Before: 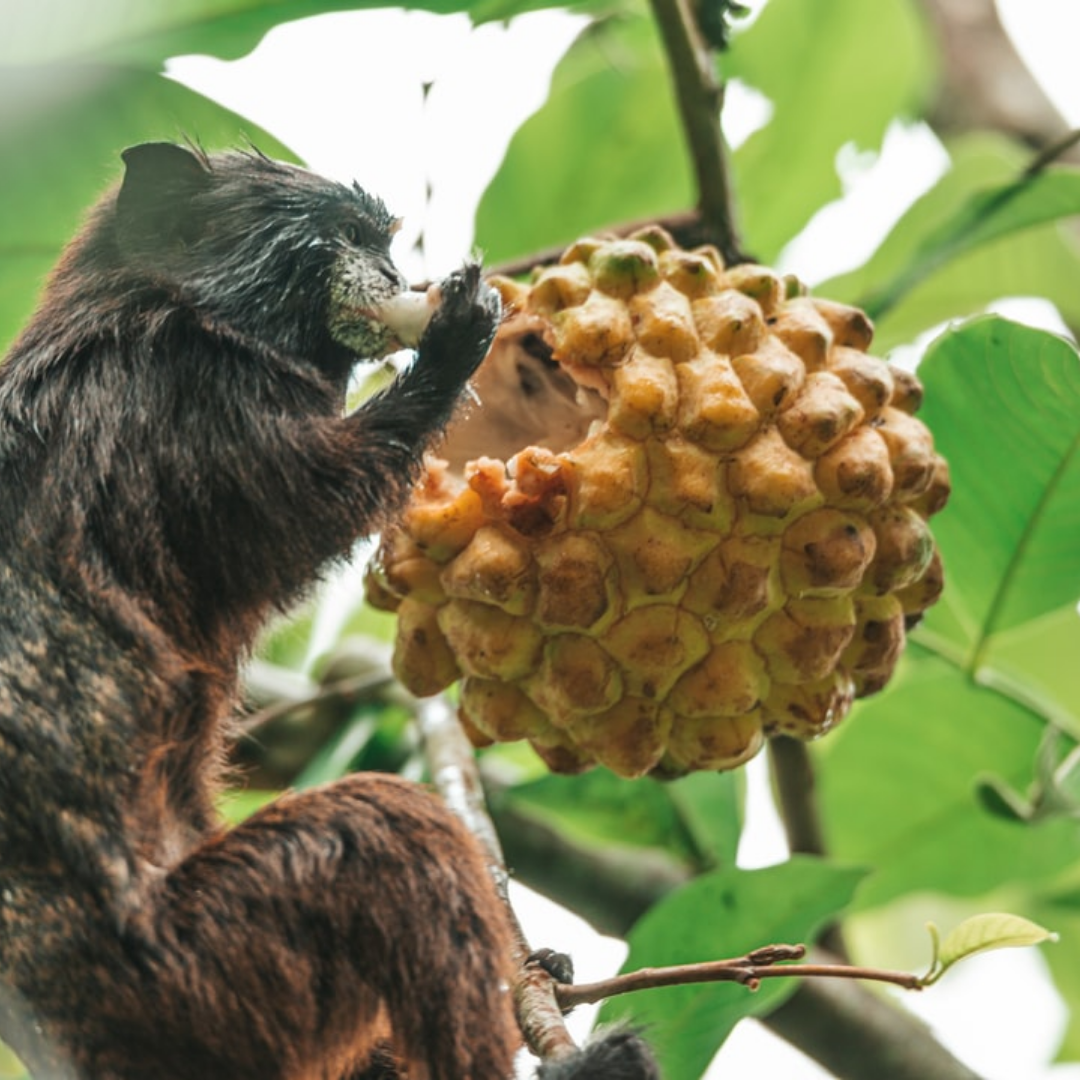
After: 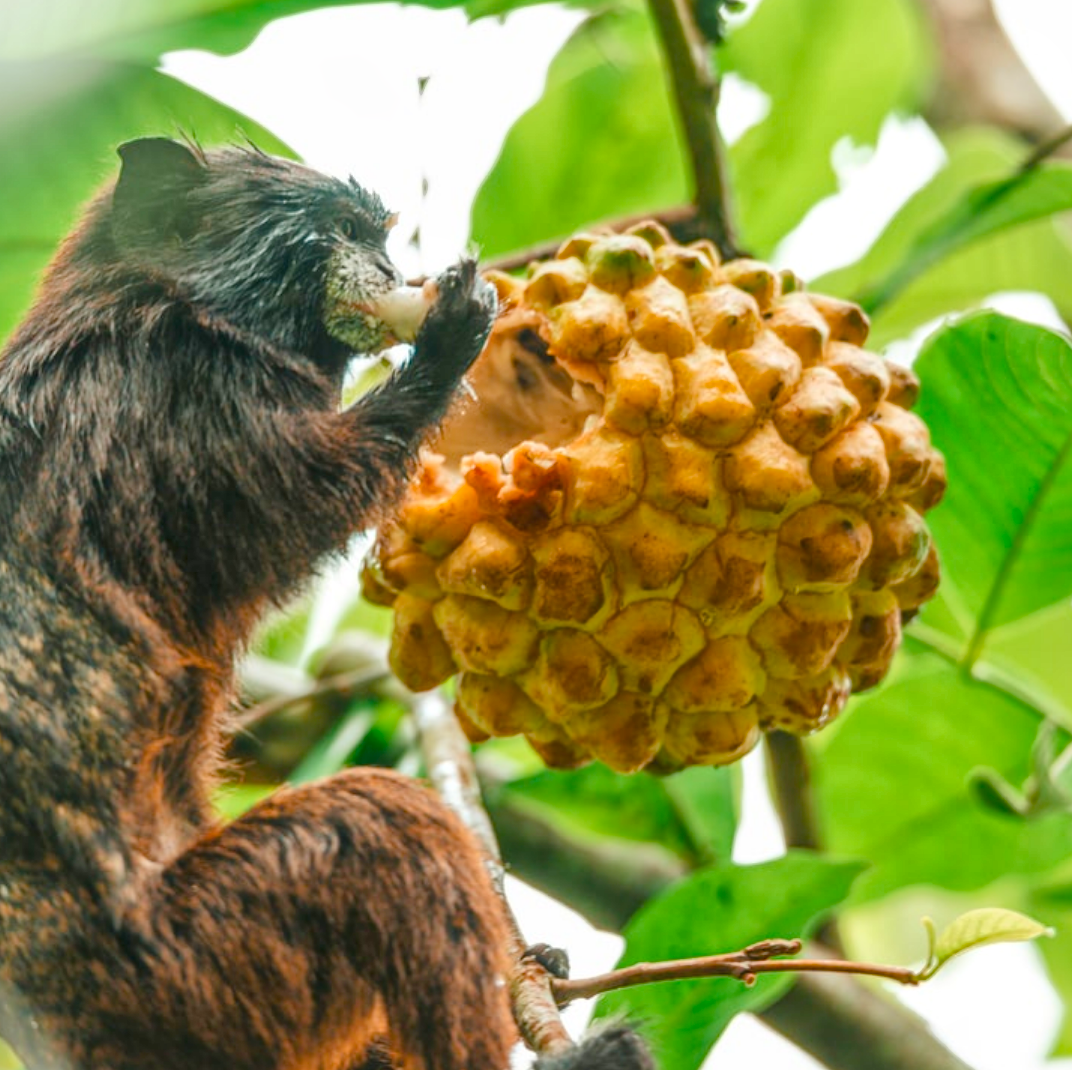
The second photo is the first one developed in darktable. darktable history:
crop: left 0.434%, top 0.485%, right 0.244%, bottom 0.386%
global tonemap: drago (1, 100), detail 1
color balance rgb: linear chroma grading › shadows -2.2%, linear chroma grading › highlights -15%, linear chroma grading › global chroma -10%, linear chroma grading › mid-tones -10%, perceptual saturation grading › global saturation 45%, perceptual saturation grading › highlights -50%, perceptual saturation grading › shadows 30%, perceptual brilliance grading › global brilliance 18%, global vibrance 45%
